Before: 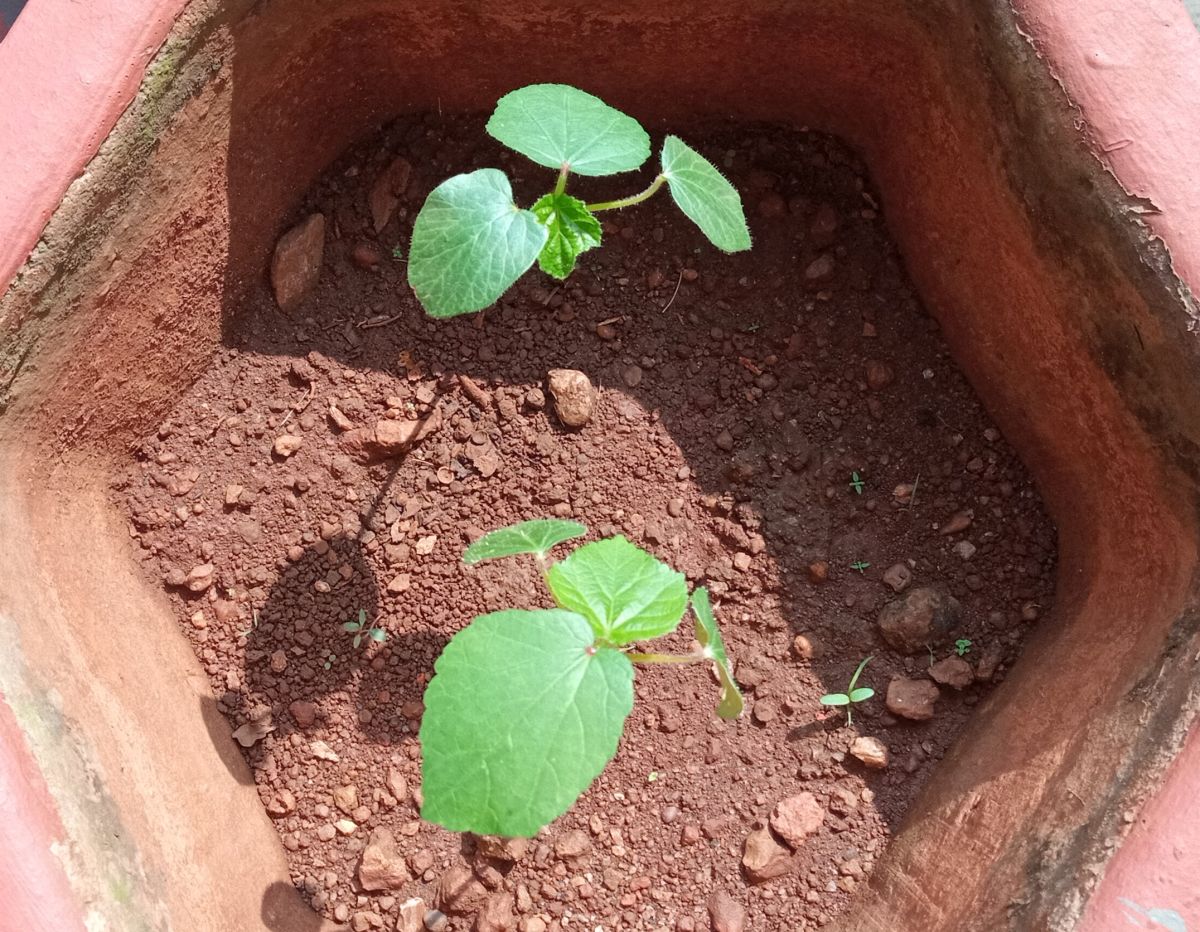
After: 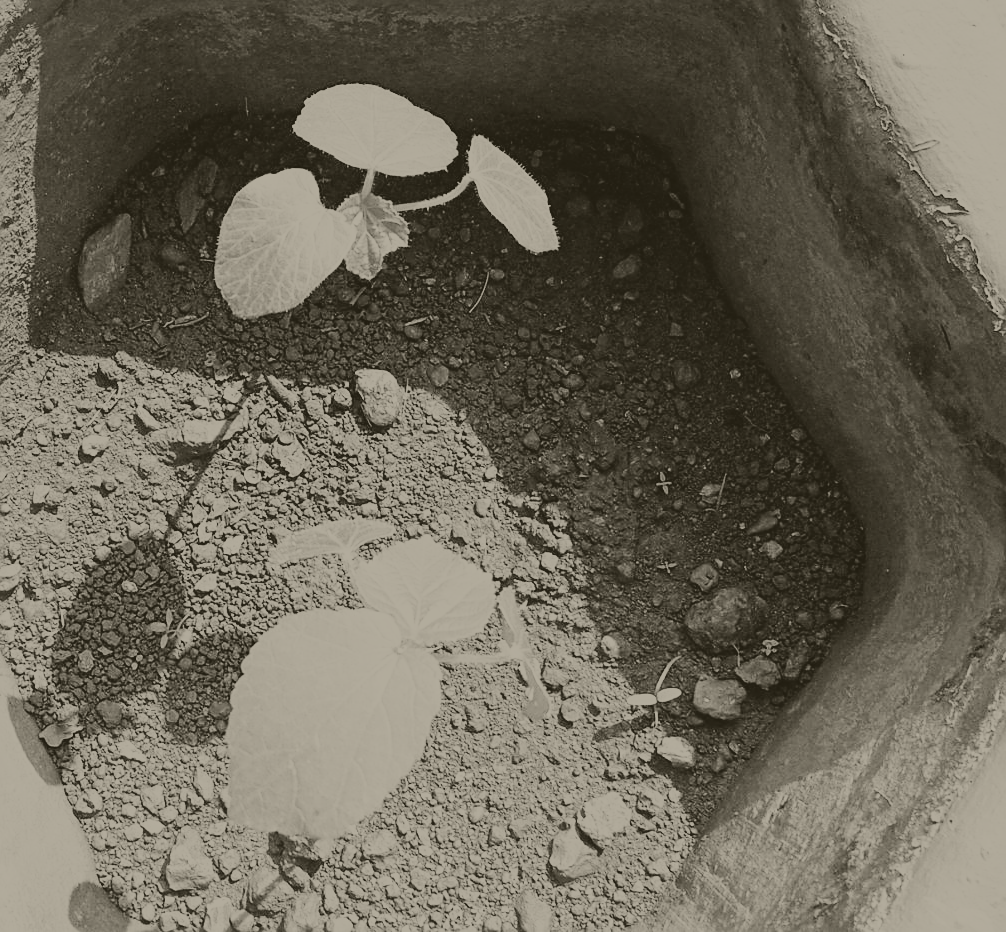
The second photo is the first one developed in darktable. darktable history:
crop: left 16.145%
color correction: highlights a* 2.72, highlights b* 22.8
colorize: hue 41.44°, saturation 22%, source mix 60%, lightness 10.61%
sharpen: on, module defaults
base curve: curves: ch0 [(0, 0) (0.007, 0.004) (0.027, 0.03) (0.046, 0.07) (0.207, 0.54) (0.442, 0.872) (0.673, 0.972) (1, 1)], preserve colors none
